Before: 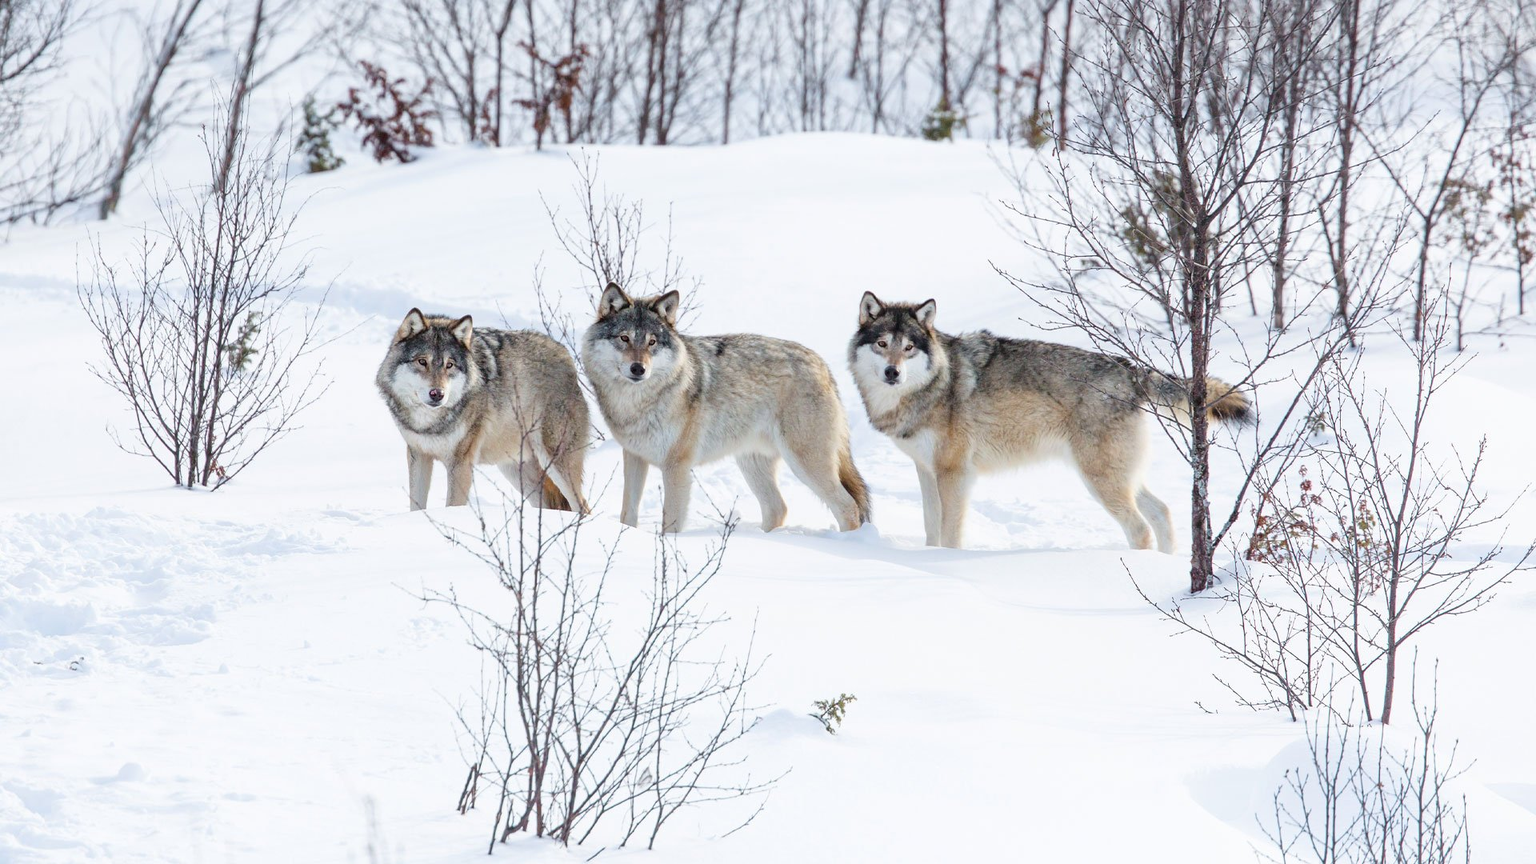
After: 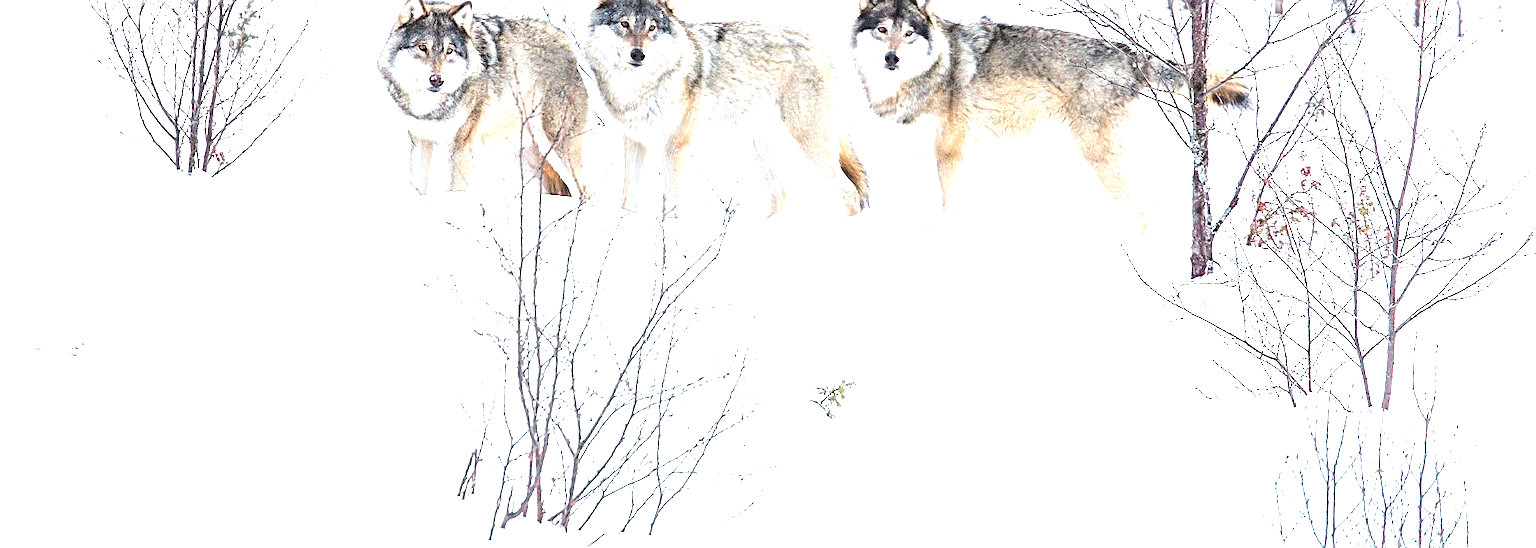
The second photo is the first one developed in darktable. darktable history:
crop and rotate: top 36.435%
sharpen: on, module defaults
exposure: black level correction 0, exposure 1.45 EV, compensate exposure bias true, compensate highlight preservation false
local contrast: mode bilateral grid, contrast 10, coarseness 25, detail 110%, midtone range 0.2
